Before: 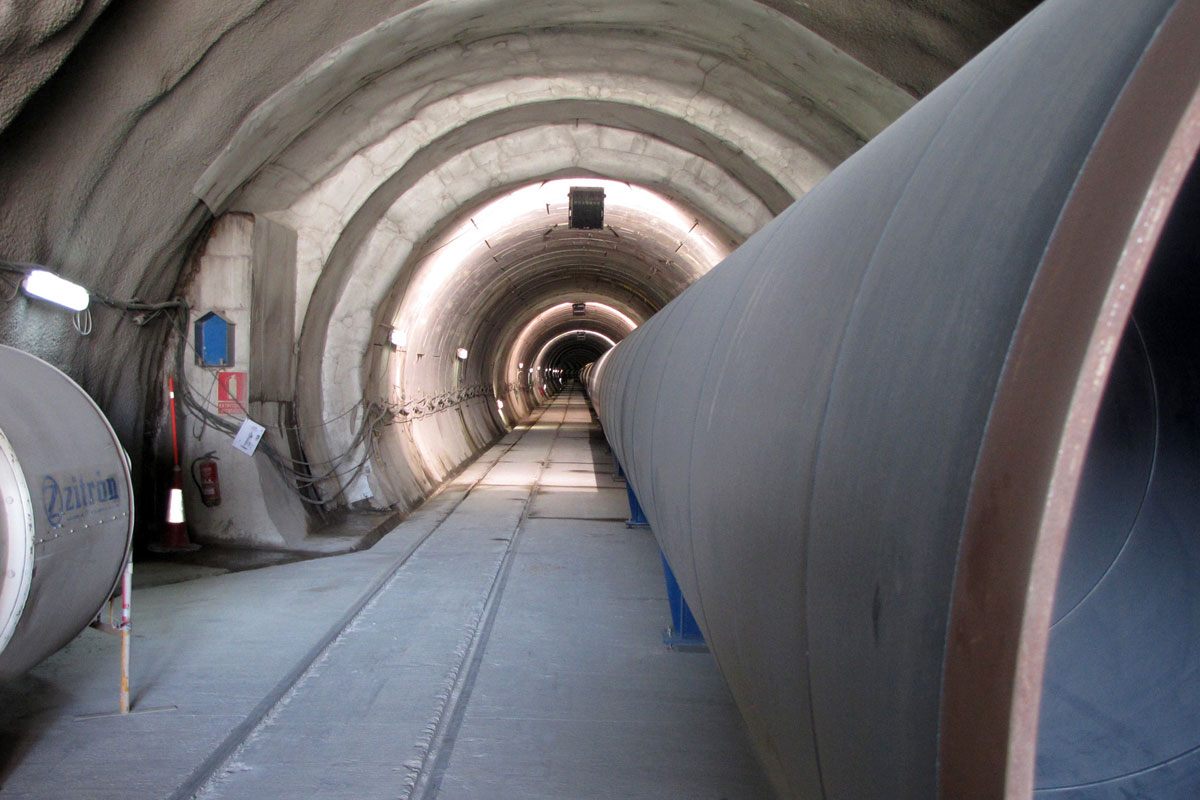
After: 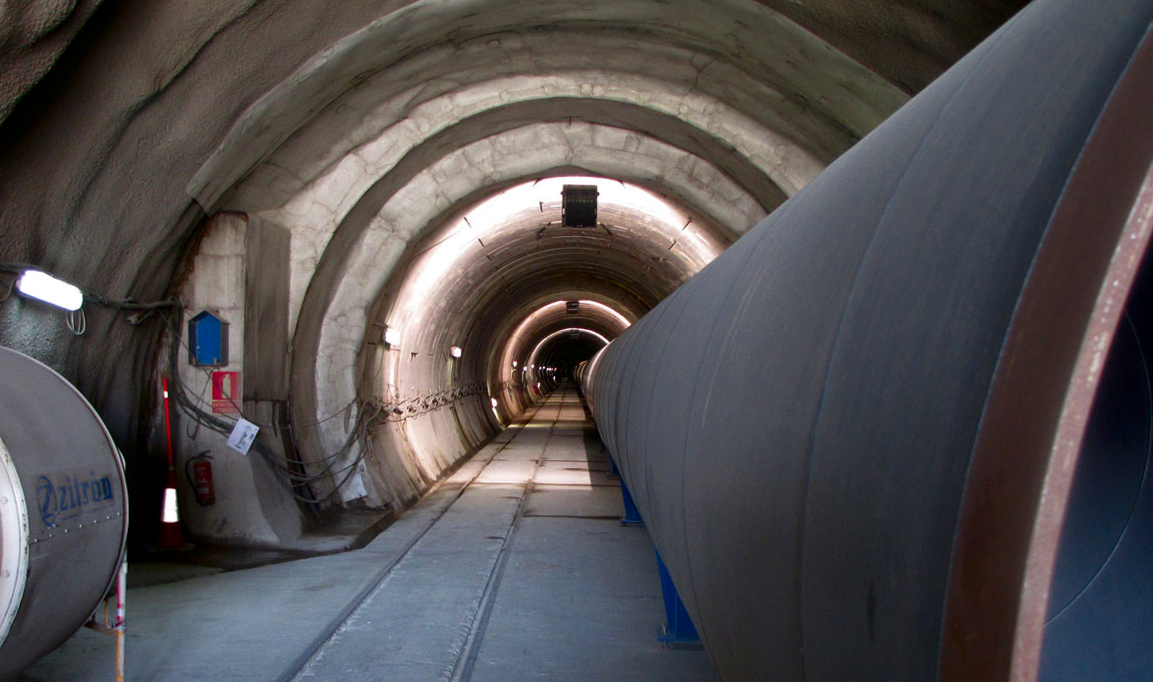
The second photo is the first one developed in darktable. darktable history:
crop and rotate: angle 0.2°, left 0.275%, right 3.127%, bottom 14.18%
contrast brightness saturation: brightness -0.25, saturation 0.2
